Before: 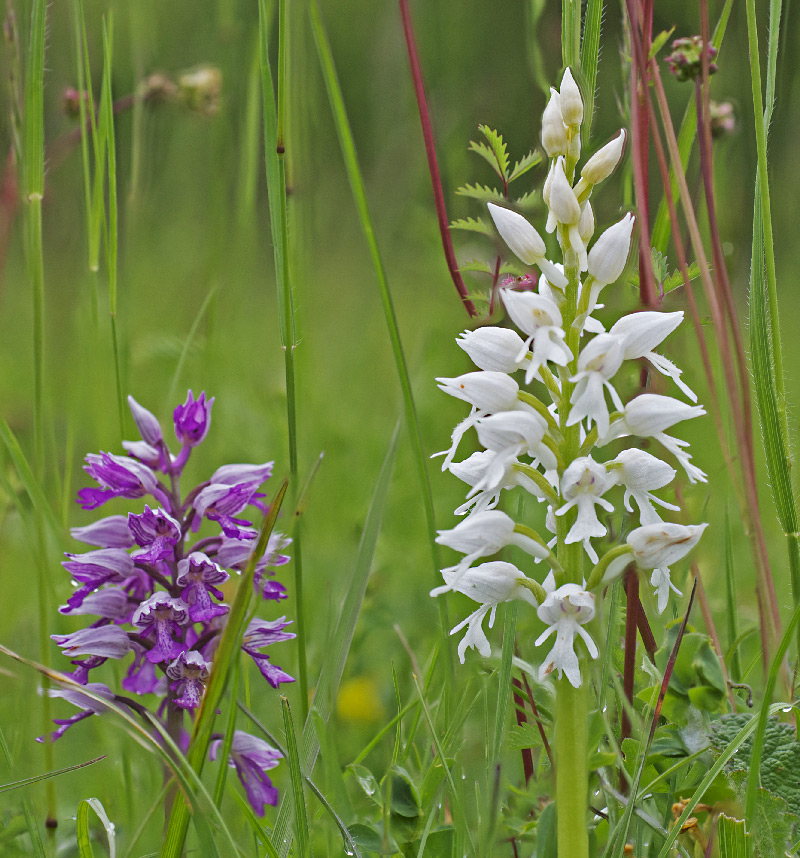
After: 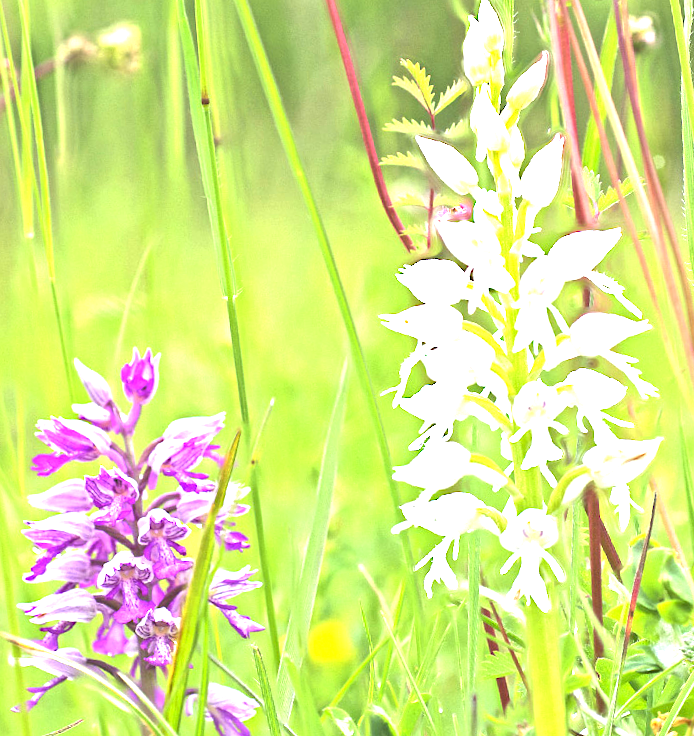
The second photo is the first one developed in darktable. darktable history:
exposure: exposure 2.207 EV, compensate highlight preservation false
crop and rotate: left 10.071%, top 10.071%, right 10.02%, bottom 10.02%
rotate and perspective: rotation -4.86°, automatic cropping off
